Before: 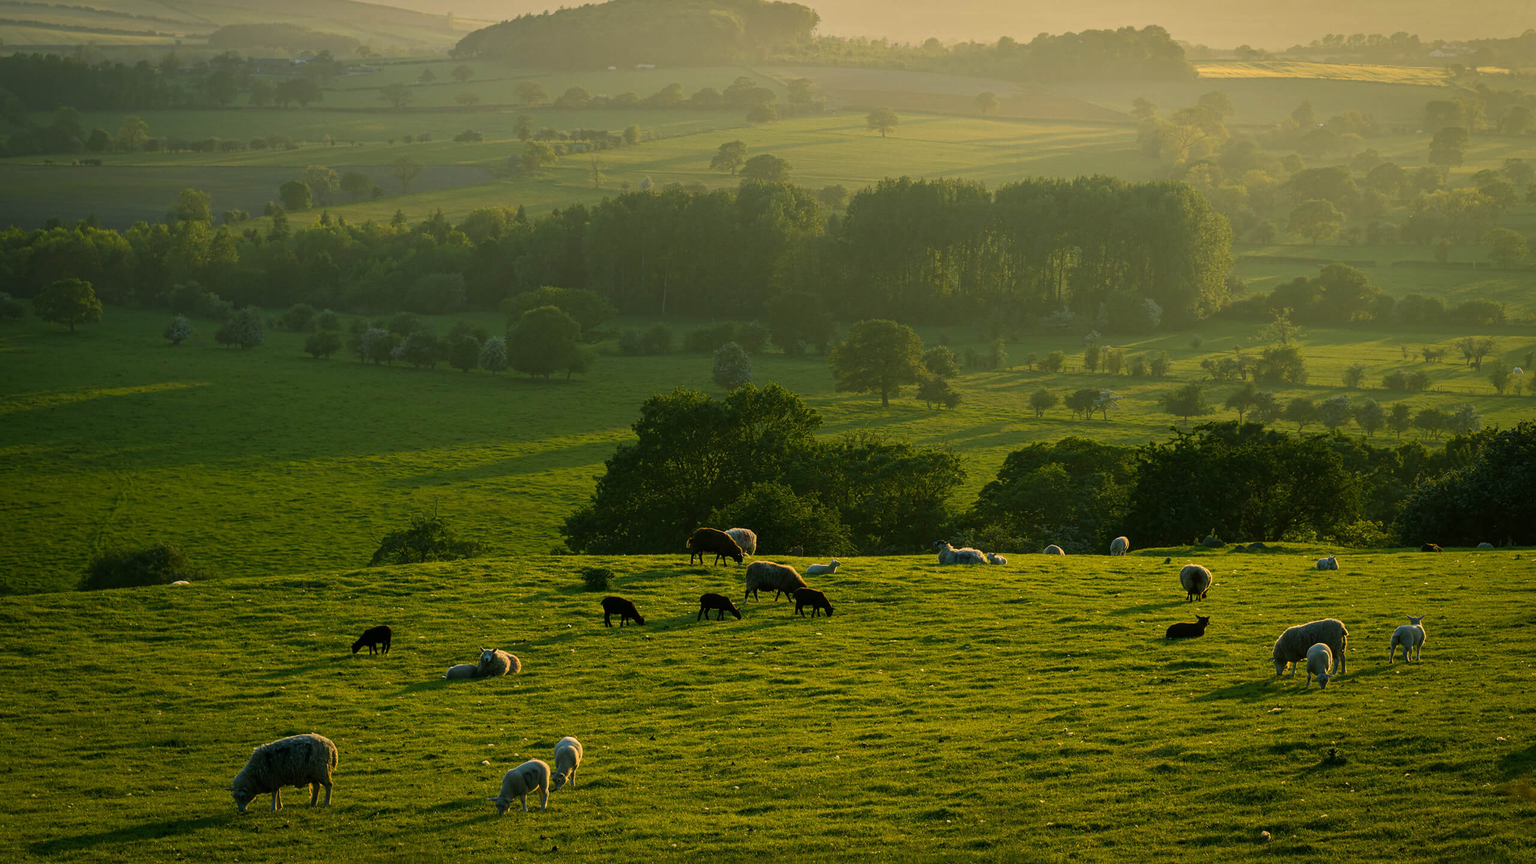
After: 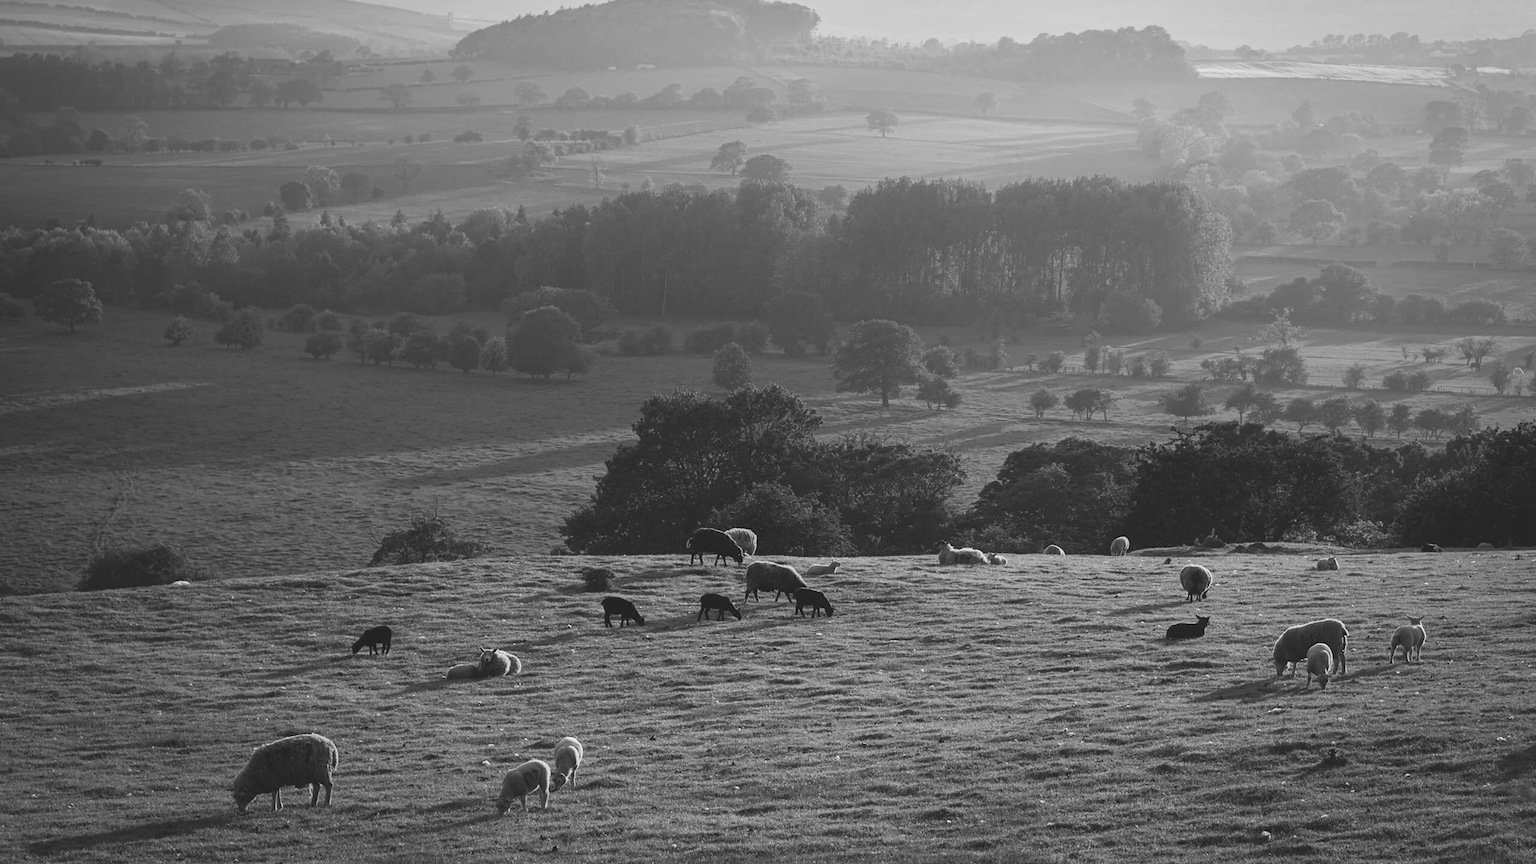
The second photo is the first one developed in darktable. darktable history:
monochrome: a 73.58, b 64.21
color balance: lift [1.016, 0.983, 1, 1.017], gamma [0.958, 1, 1, 1], gain [0.981, 1.007, 0.993, 1.002], input saturation 118.26%, contrast 13.43%, contrast fulcrum 21.62%, output saturation 82.76%
contrast brightness saturation: contrast 0.14, brightness 0.21
